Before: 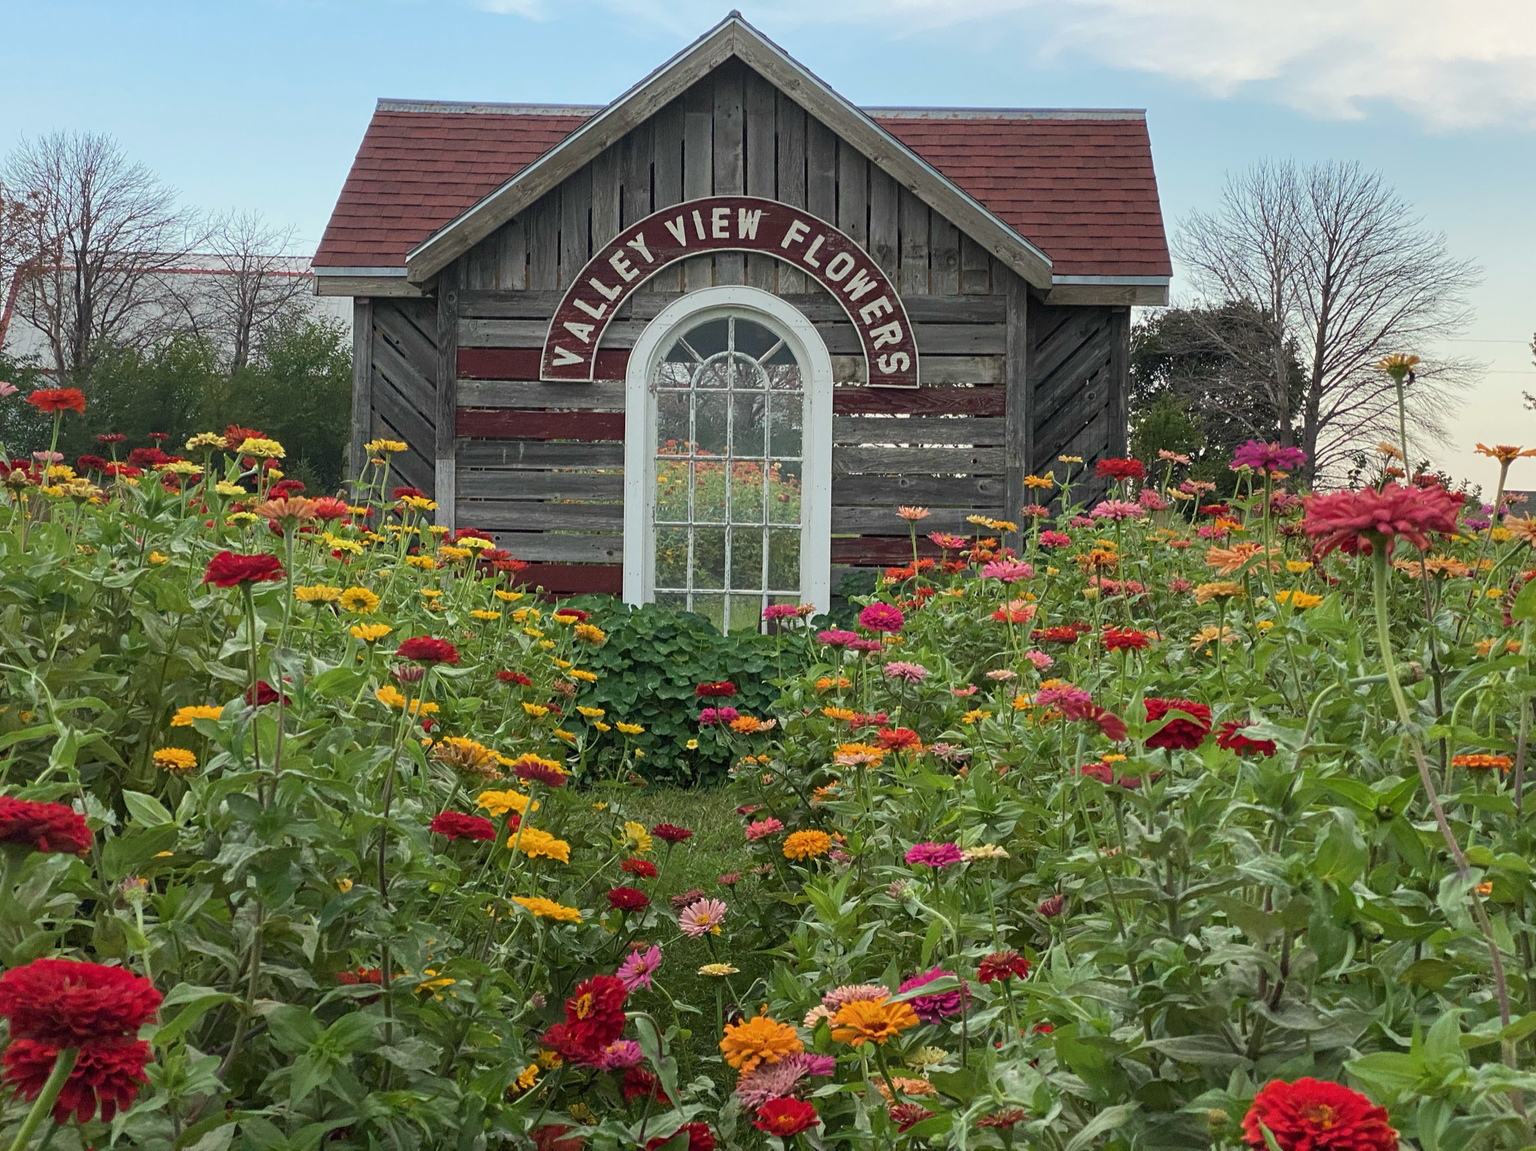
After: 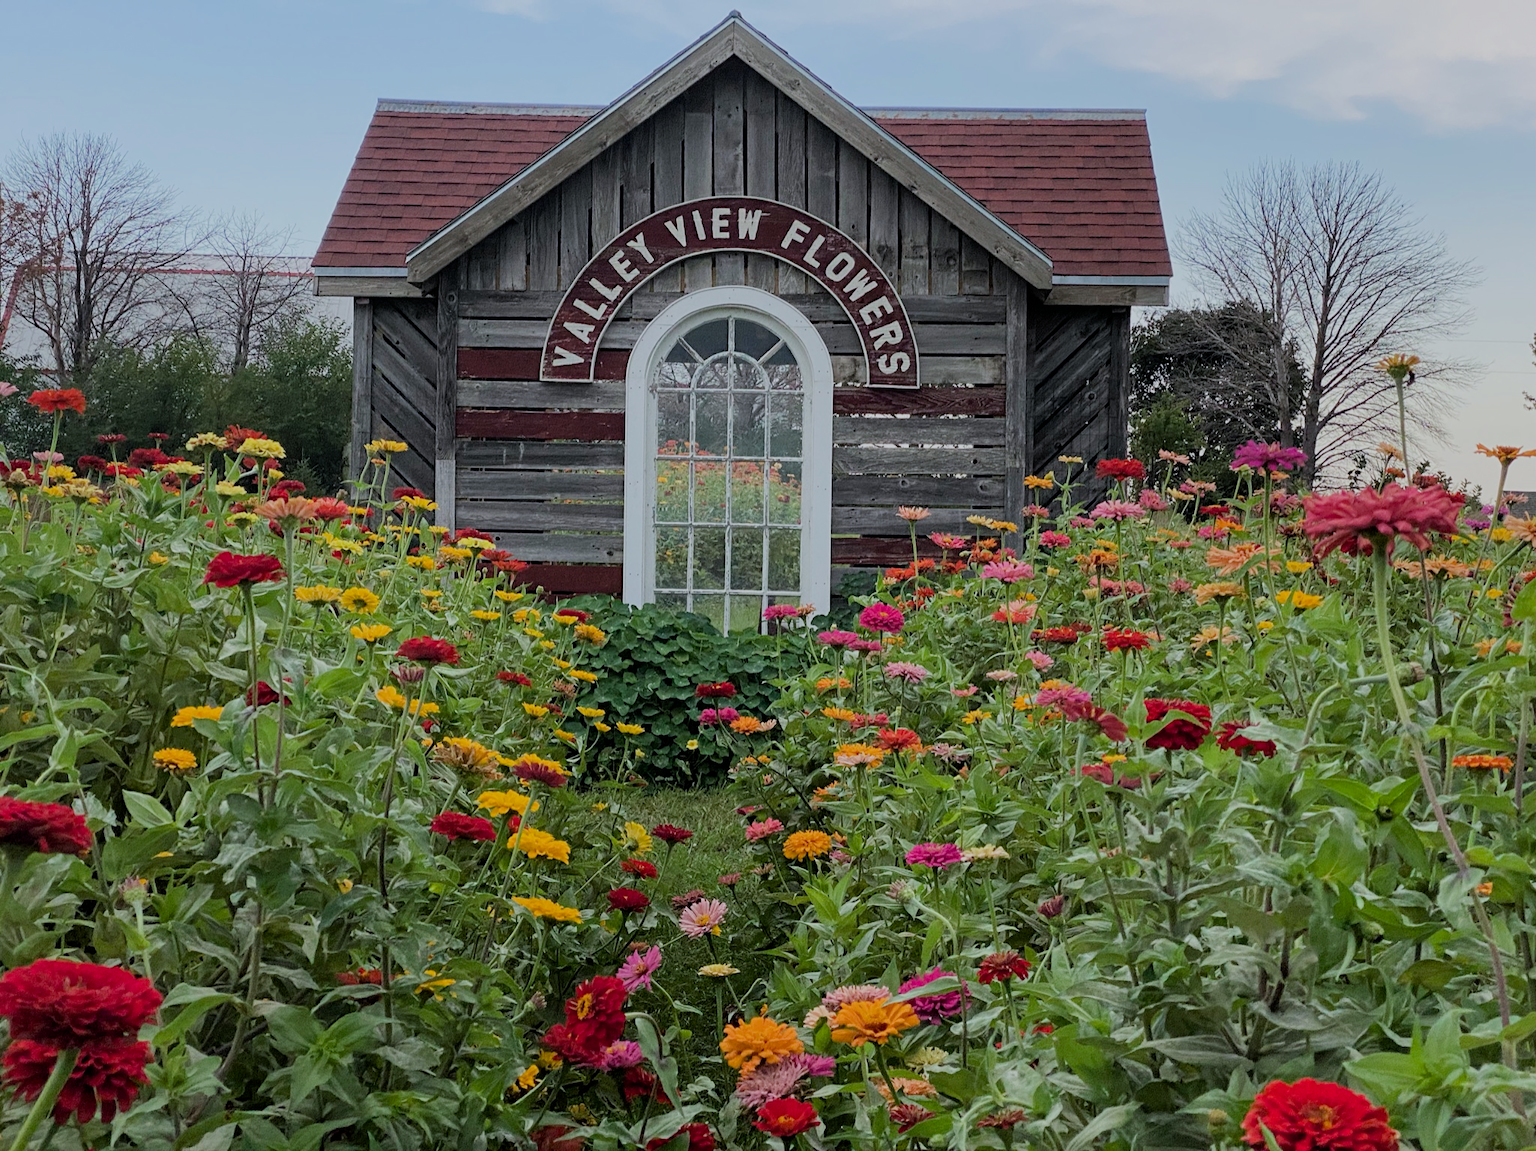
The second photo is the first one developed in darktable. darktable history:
filmic rgb: black relative exposure -6.98 EV, white relative exposure 5.63 EV, hardness 2.86
color calibration: illuminant as shot in camera, x 0.358, y 0.373, temperature 4628.91 K
